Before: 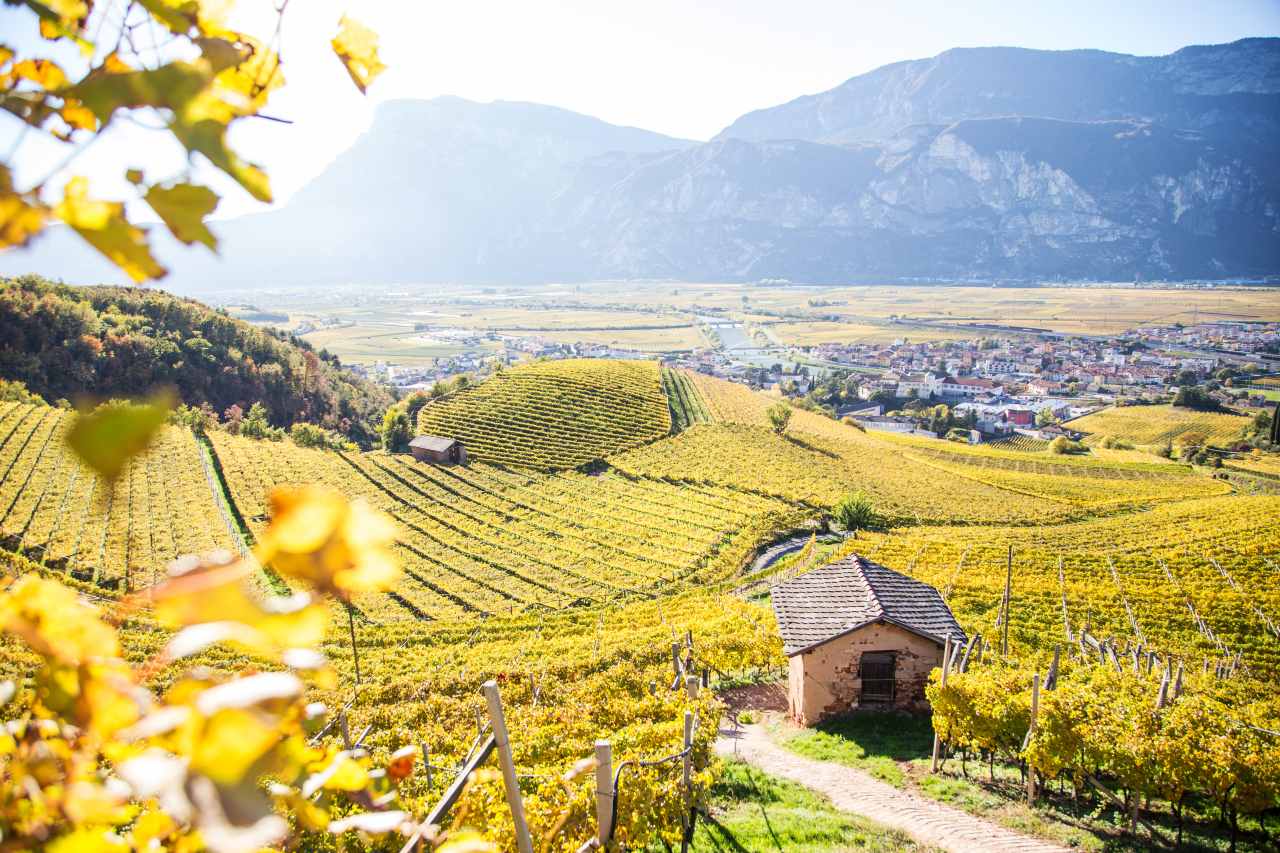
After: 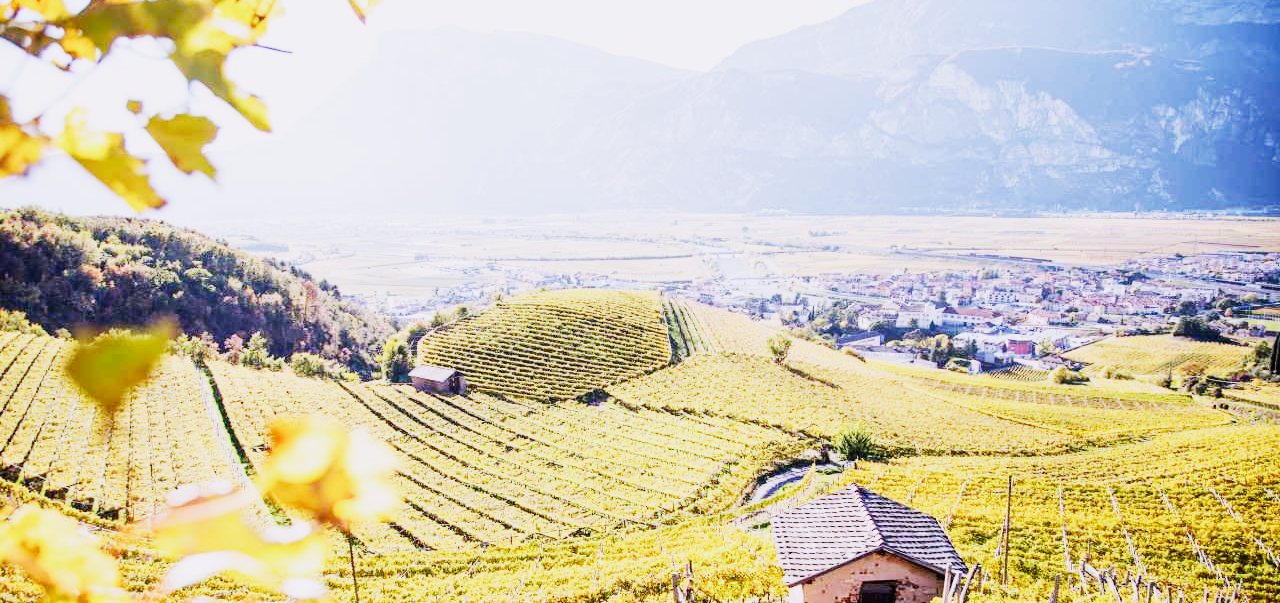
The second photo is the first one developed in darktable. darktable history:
crop and rotate: top 8.293%, bottom 20.996%
white balance: red 1.042, blue 1.17
exposure: exposure 0.6 EV, compensate highlight preservation false
sigmoid: contrast 1.8, skew -0.2, preserve hue 0%, red attenuation 0.1, red rotation 0.035, green attenuation 0.1, green rotation -0.017, blue attenuation 0.15, blue rotation -0.052, base primaries Rec2020
